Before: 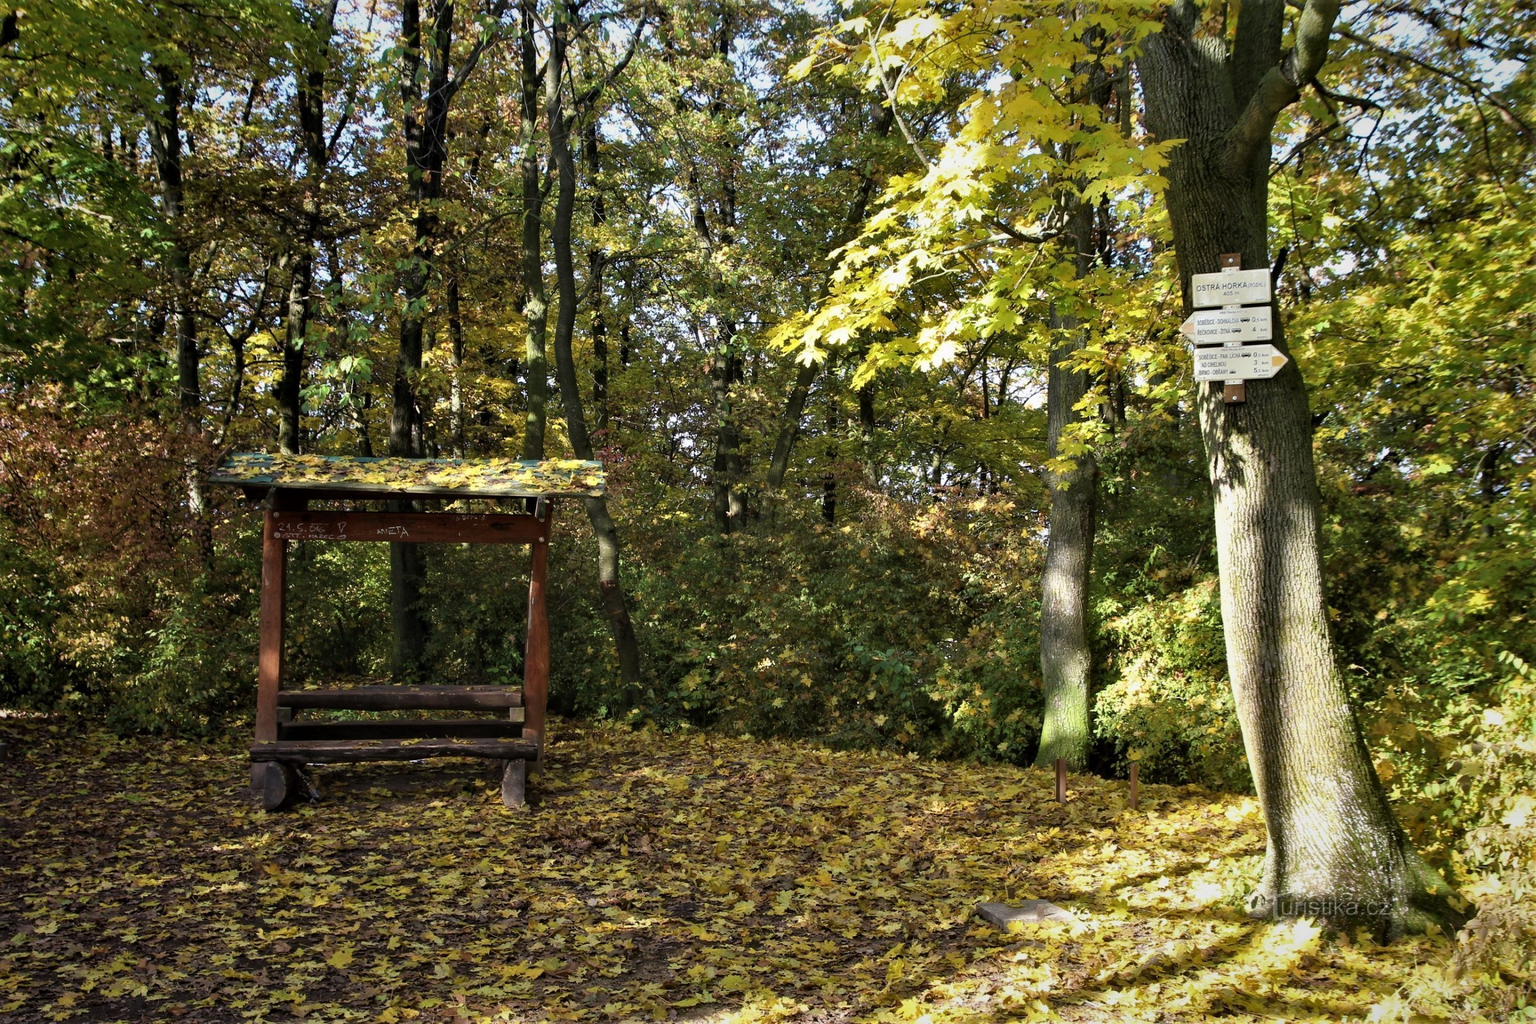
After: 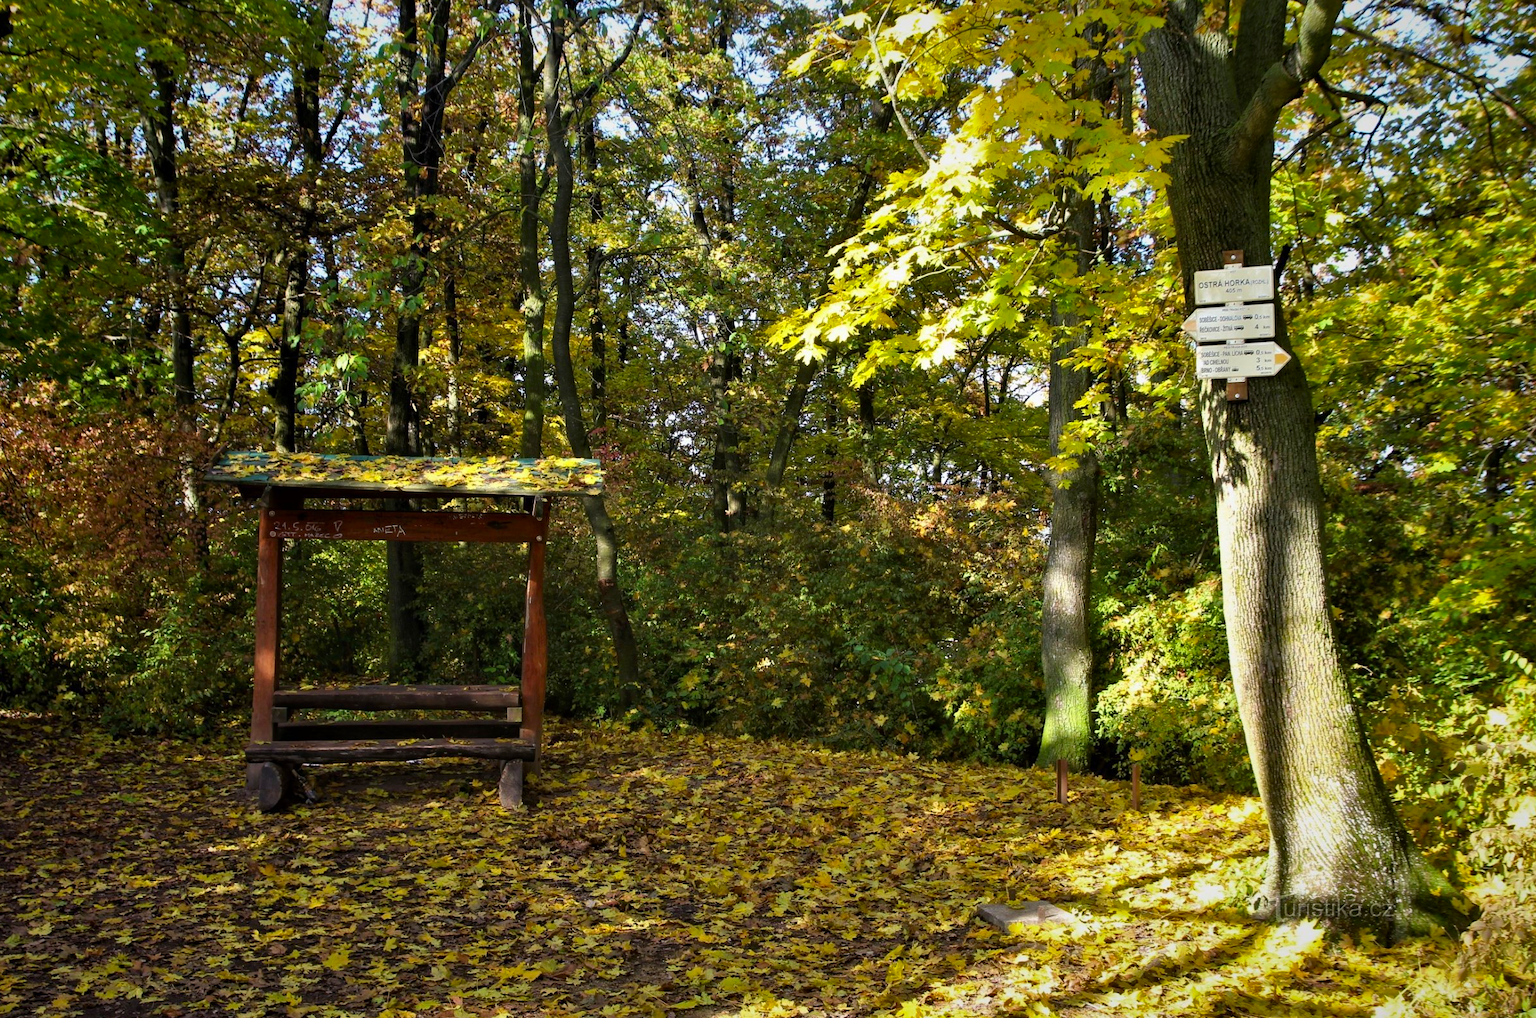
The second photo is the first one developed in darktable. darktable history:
crop: left 0.451%, top 0.542%, right 0.216%, bottom 0.675%
contrast brightness saturation: brightness -0.016, saturation 0.34
